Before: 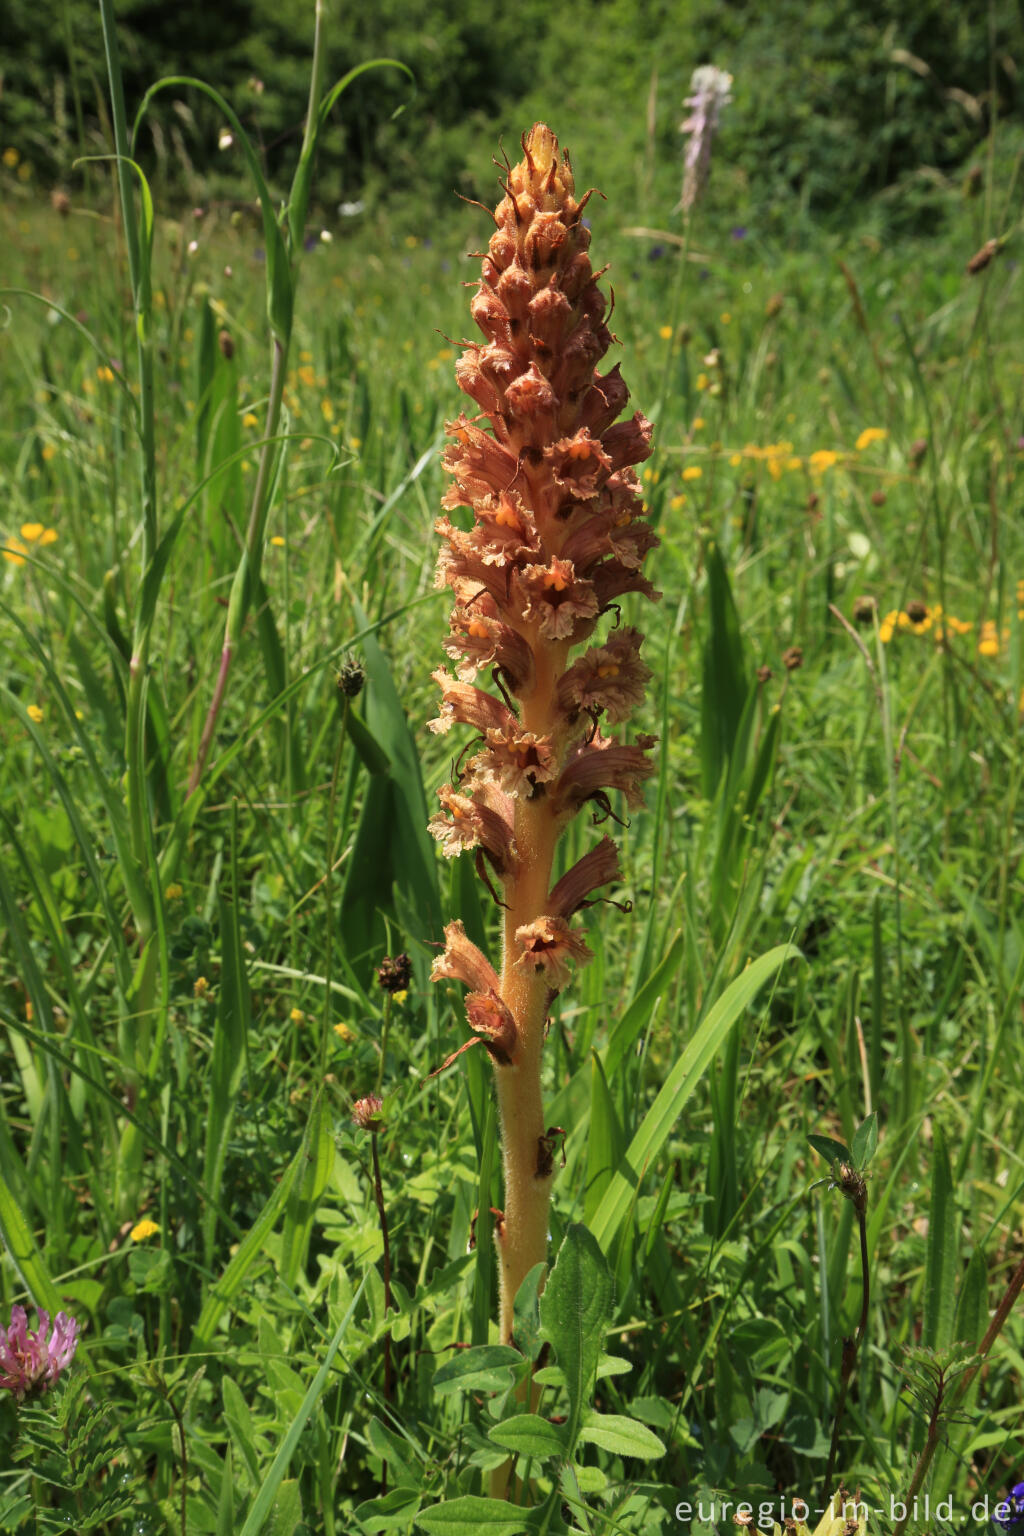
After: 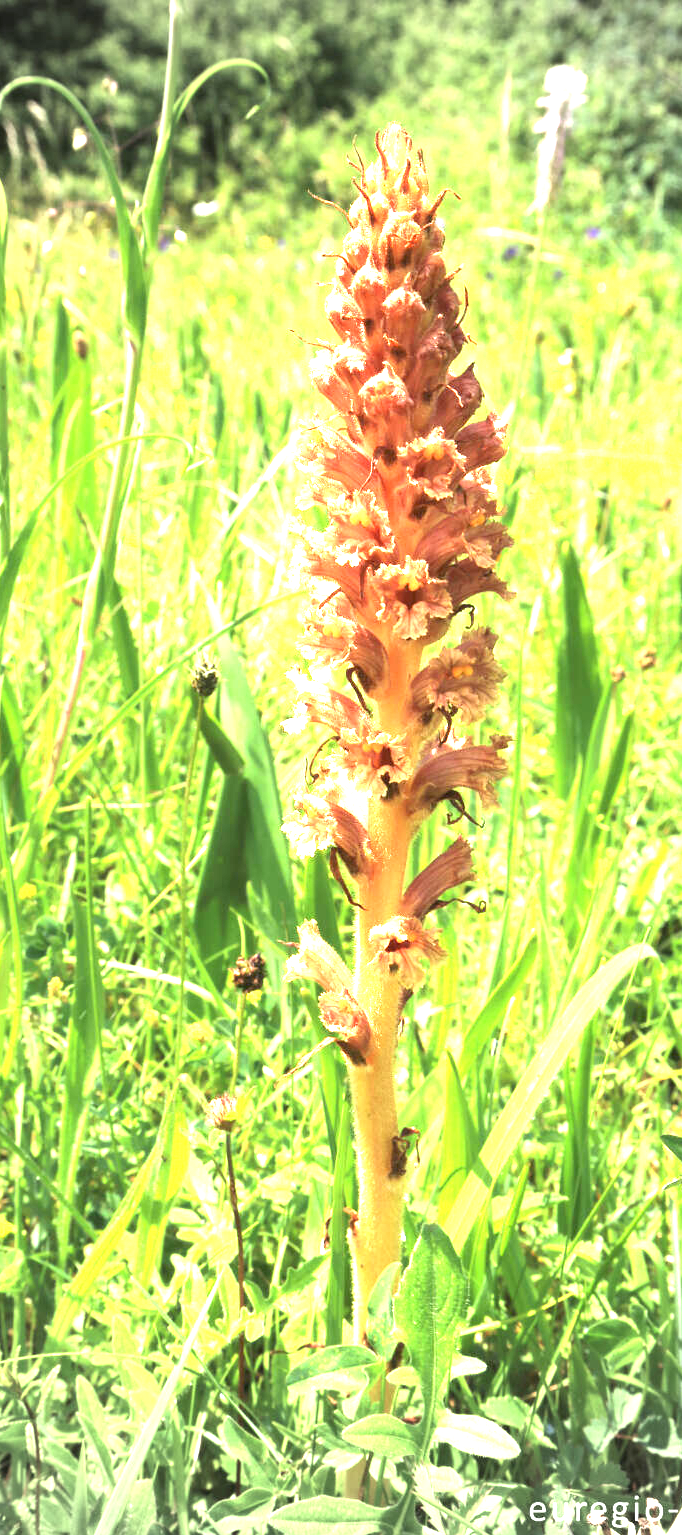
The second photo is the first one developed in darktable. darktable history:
exposure: black level correction 0, exposure 2.134 EV, compensate exposure bias true, compensate highlight preservation false
crop and rotate: left 14.344%, right 18.992%
vignetting: fall-off start 76.14%, fall-off radius 28%, brightness -0.22, width/height ratio 0.972
